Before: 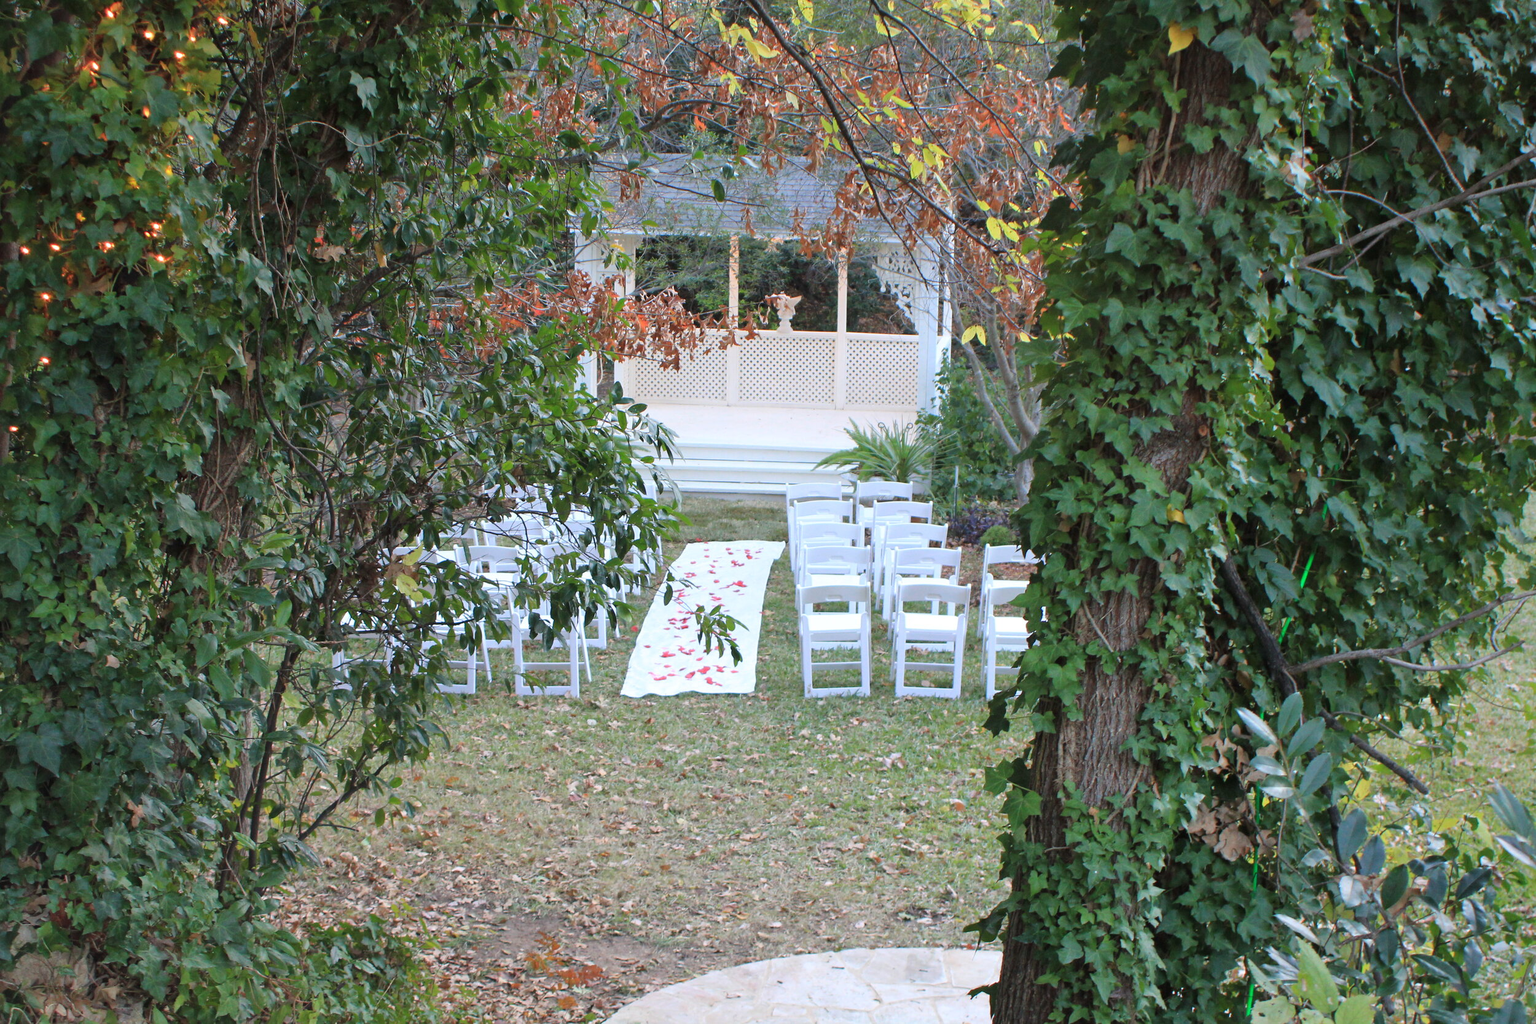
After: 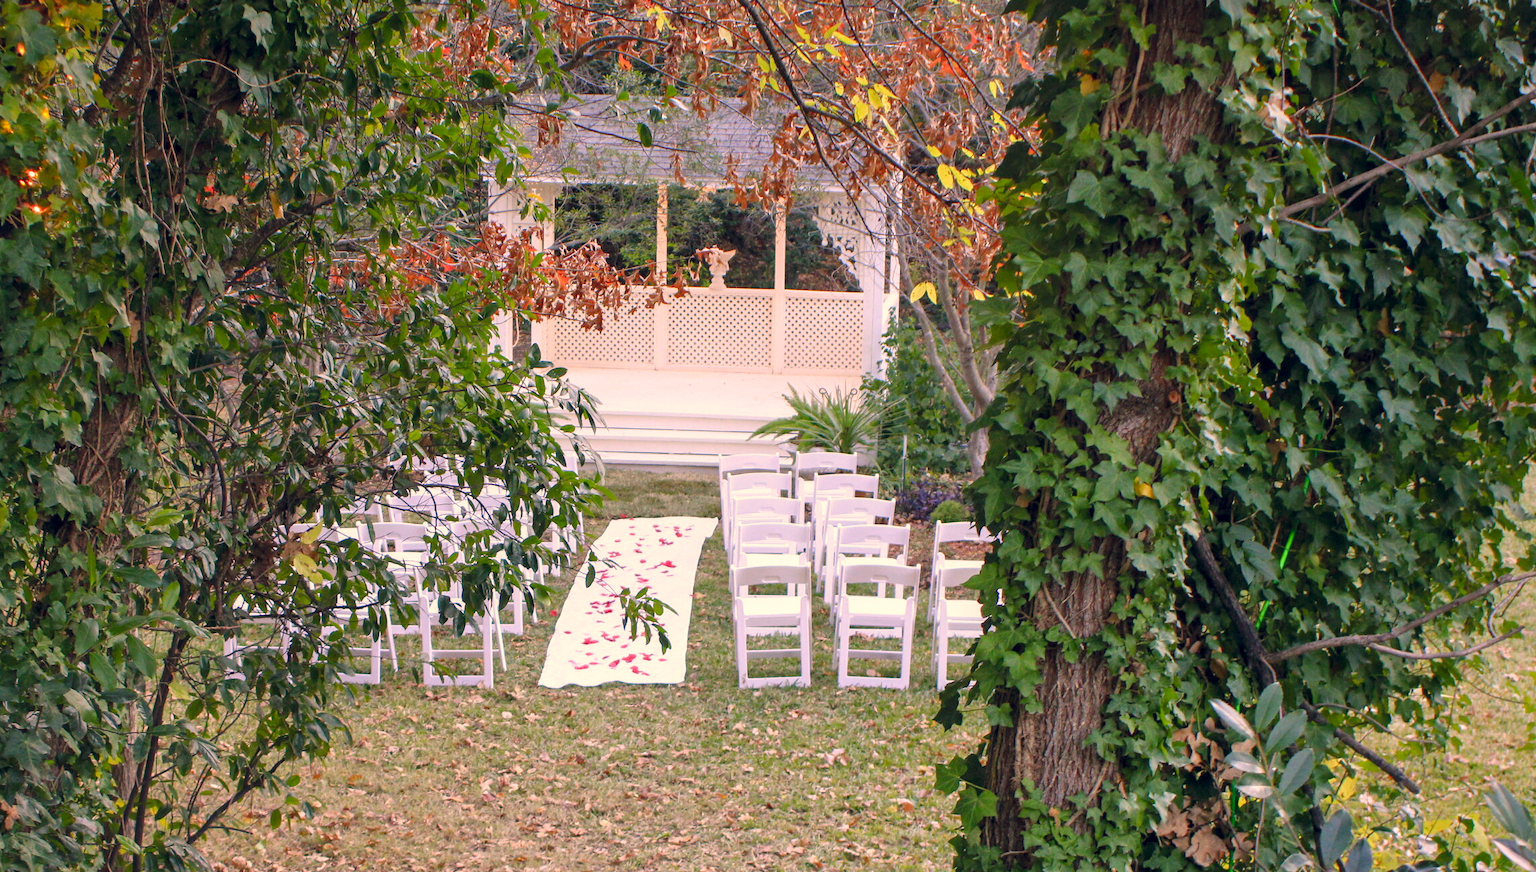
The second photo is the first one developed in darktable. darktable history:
local contrast: on, module defaults
color balance rgb: global offset › chroma 0.069%, global offset › hue 253.65°, perceptual saturation grading › global saturation 20%, perceptual saturation grading › highlights -25.659%, perceptual saturation grading › shadows 25.704%, global vibrance 14.182%
crop: left 8.291%, top 6.565%, bottom 15.284%
color correction: highlights a* 17.57, highlights b* 18.86
